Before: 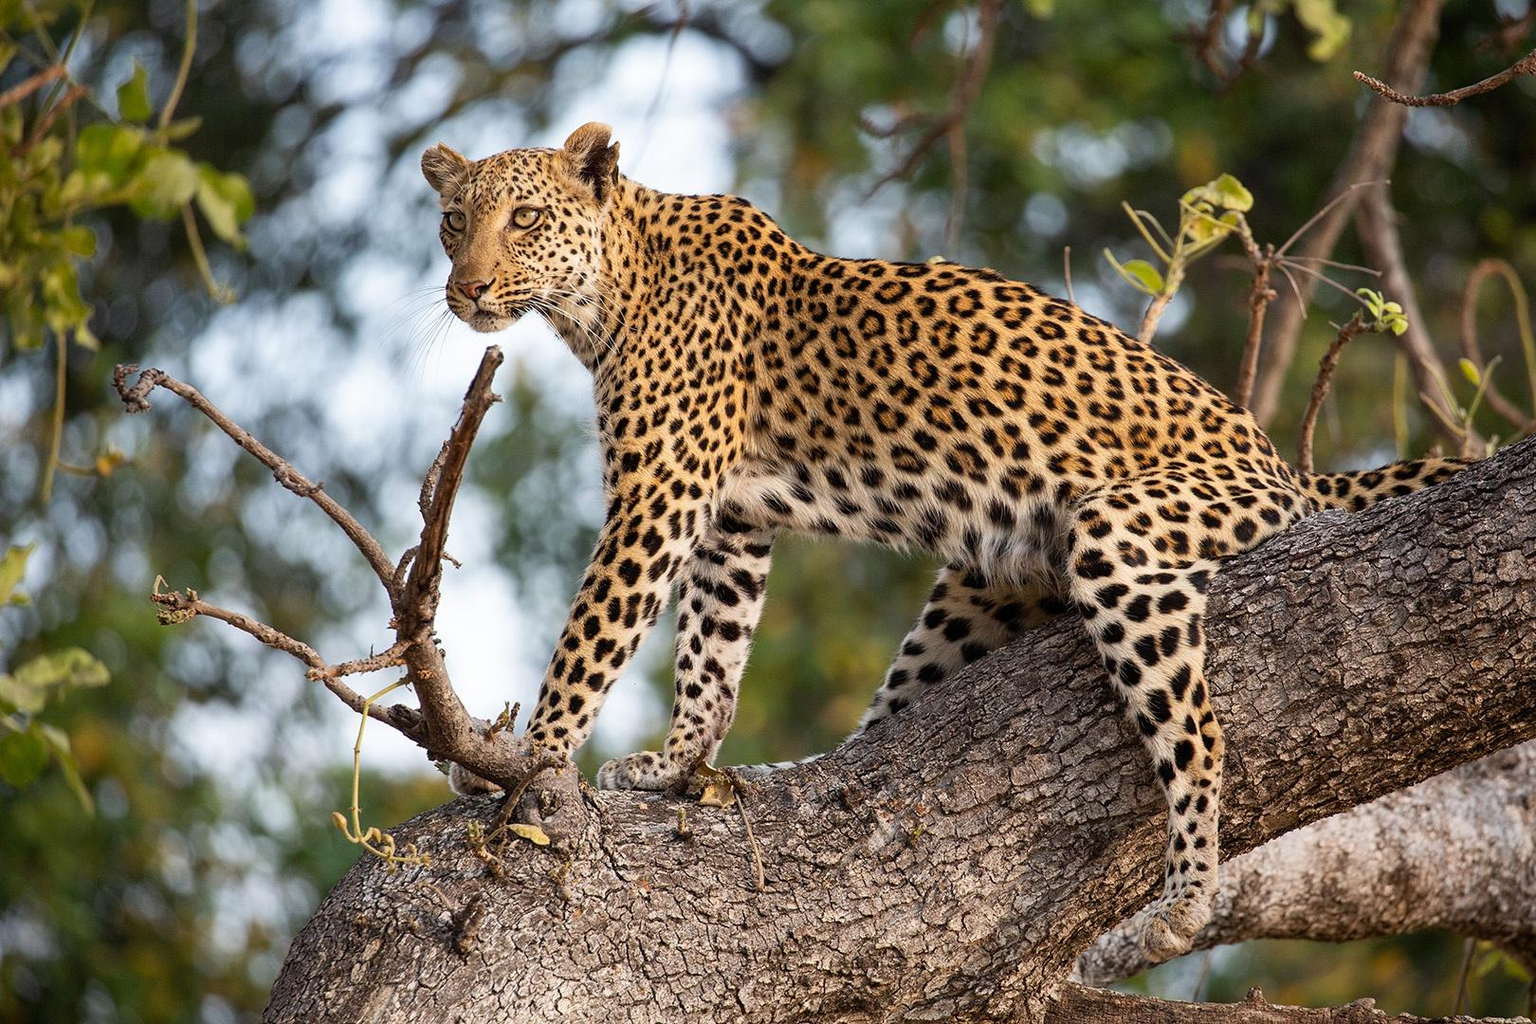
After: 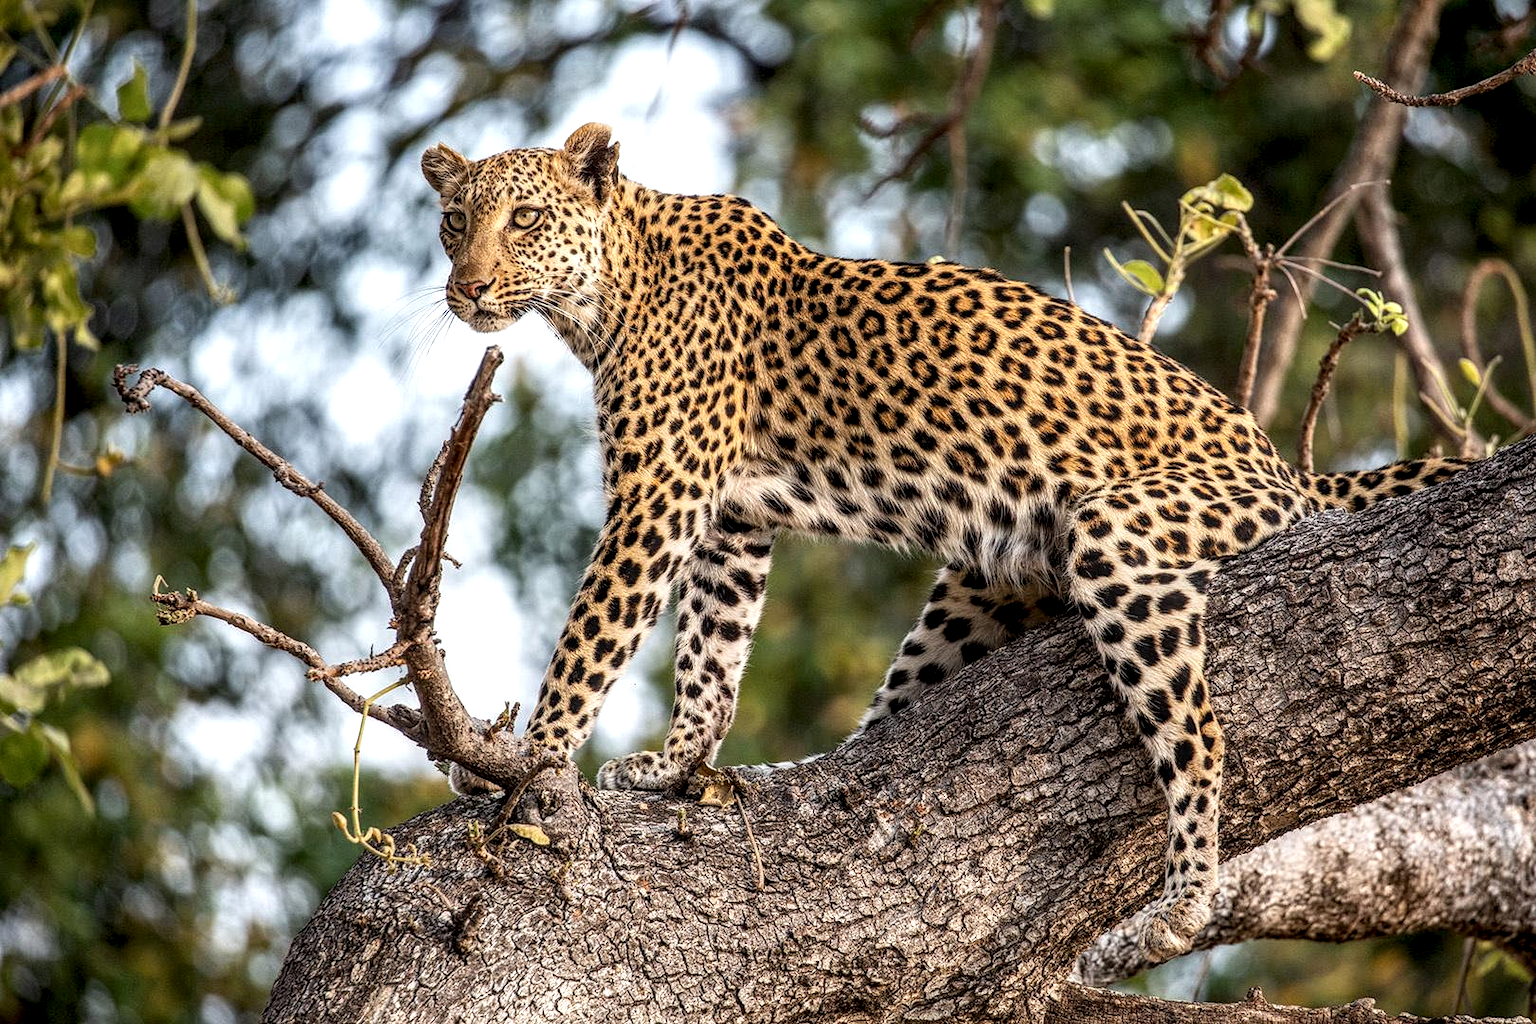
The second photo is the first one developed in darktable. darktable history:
local contrast: highlights 2%, shadows 2%, detail 182%
tone equalizer: edges refinement/feathering 500, mask exposure compensation -1.57 EV, preserve details no
